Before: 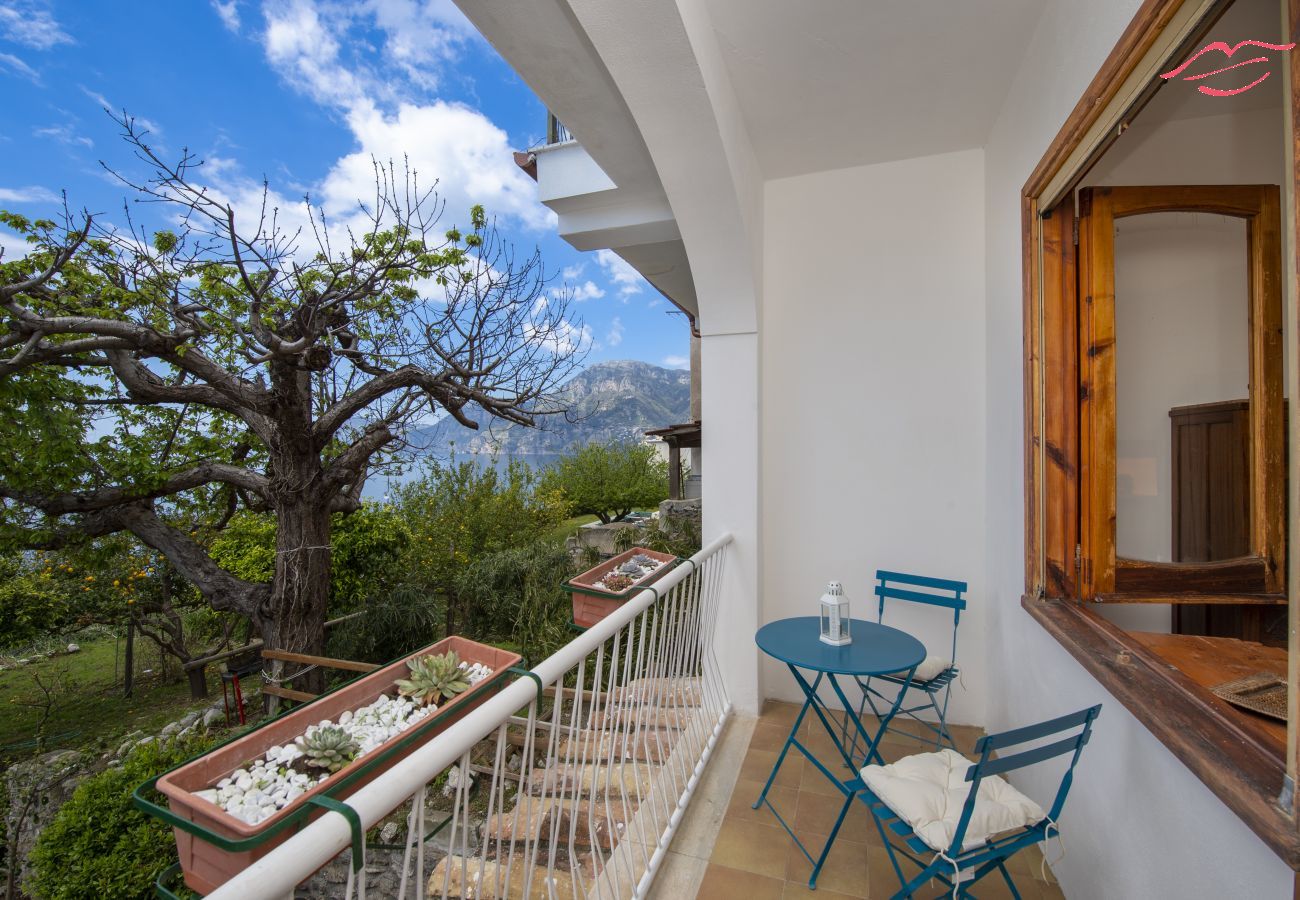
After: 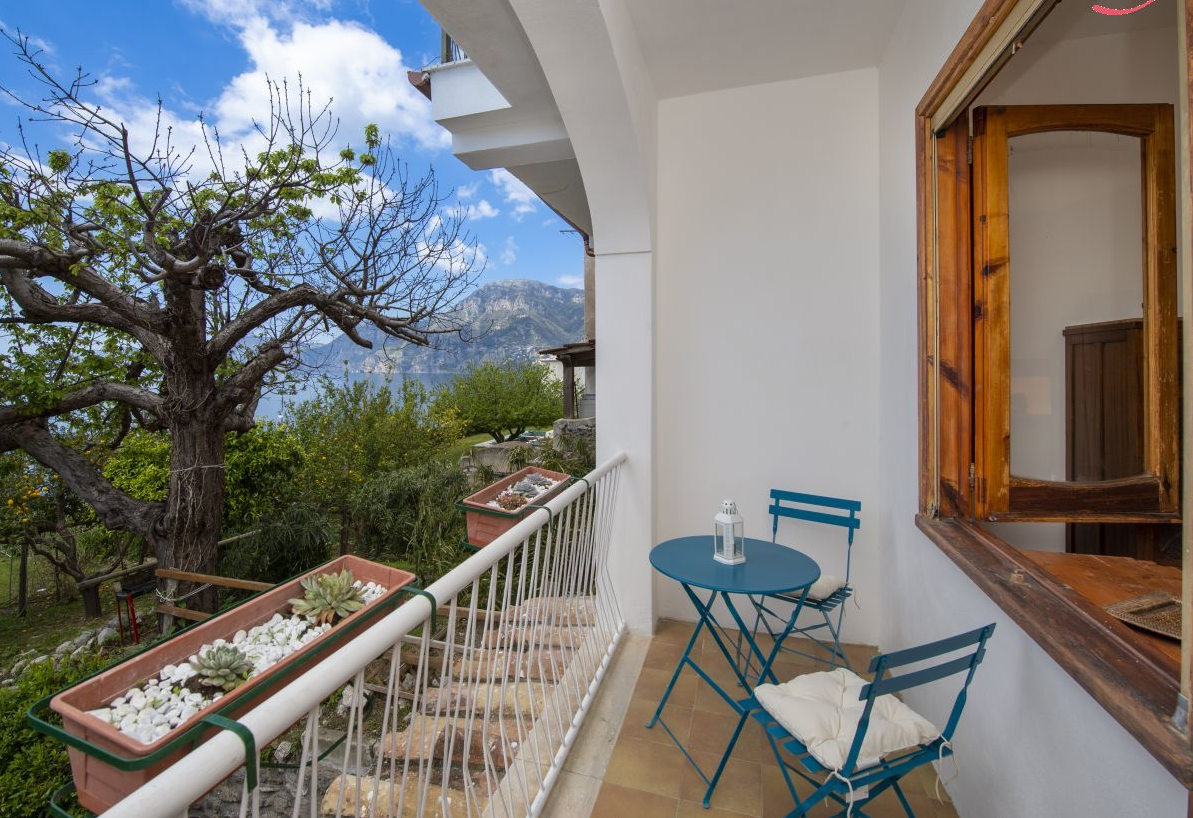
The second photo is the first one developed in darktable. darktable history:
crop and rotate: left 8.166%, top 9.067%
